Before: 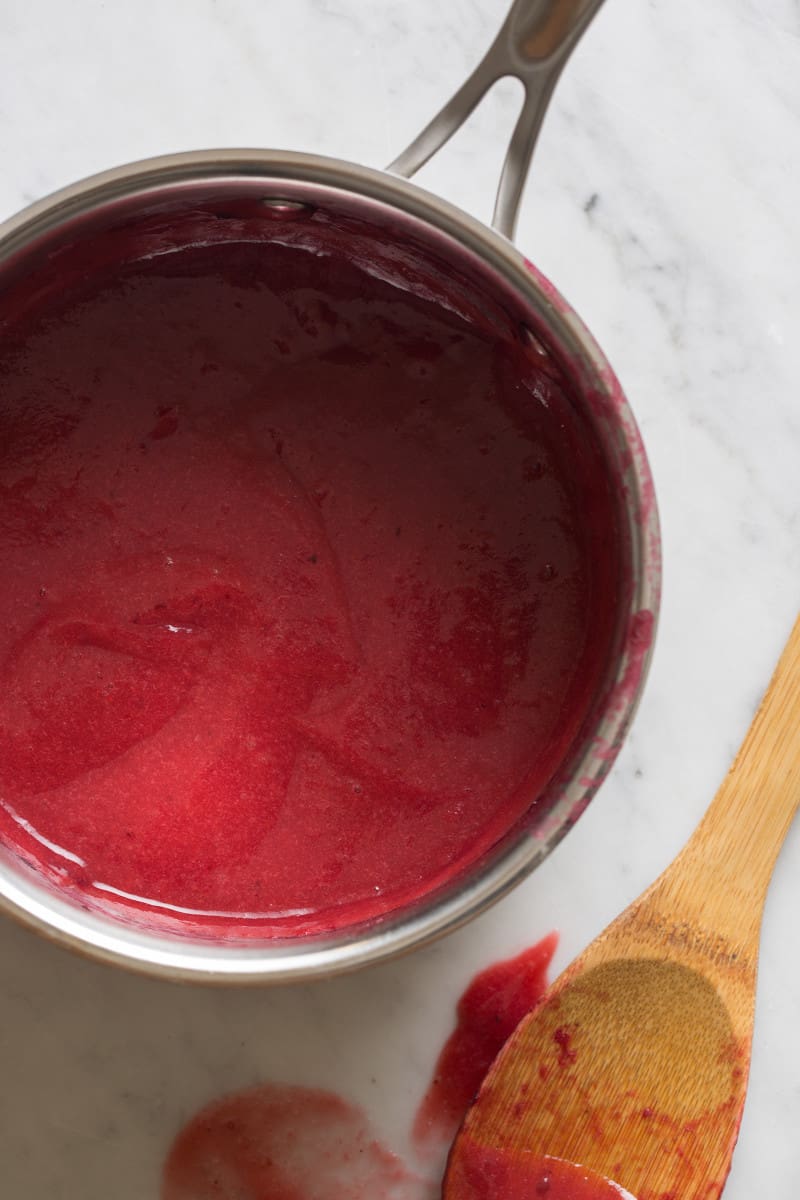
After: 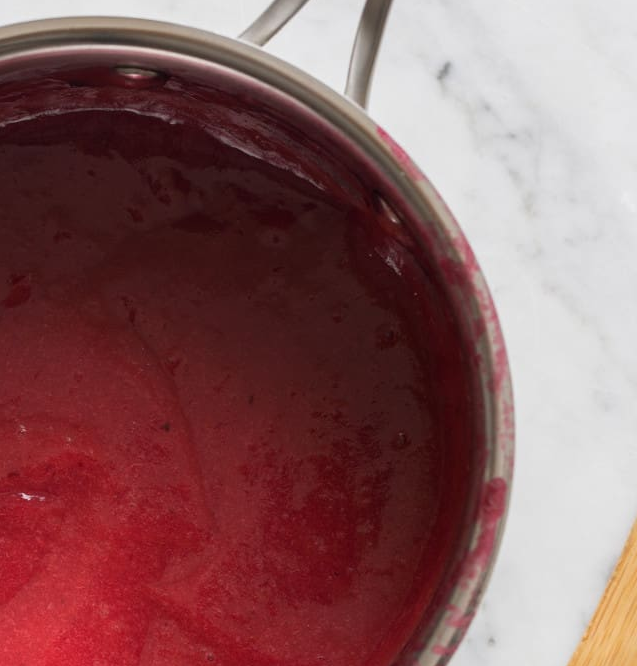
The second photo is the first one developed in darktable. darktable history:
crop: left 18.388%, top 11.068%, right 1.981%, bottom 33.383%
